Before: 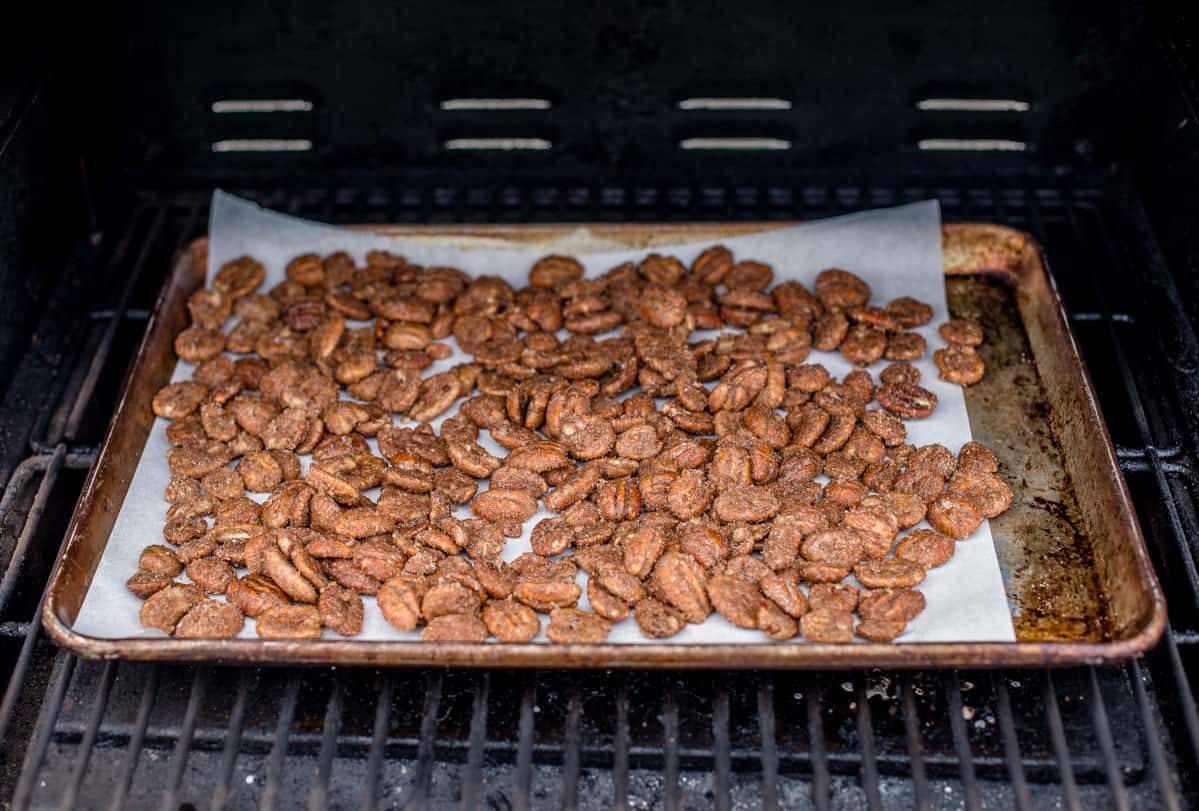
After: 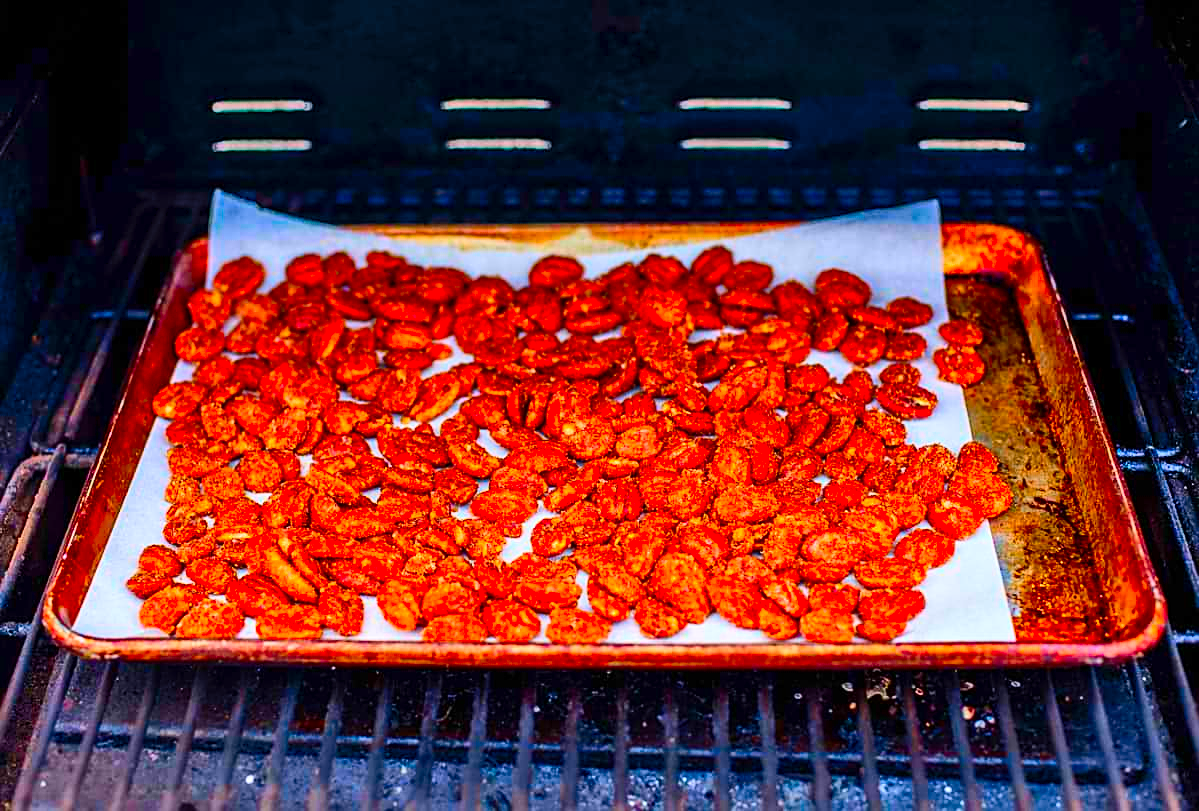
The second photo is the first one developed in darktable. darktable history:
sharpen: on, module defaults
shadows and highlights: radius 118.69, shadows 42.21, highlights -61.56, soften with gaussian
color correction: saturation 3
contrast brightness saturation: contrast 0.23, brightness 0.1, saturation 0.29
